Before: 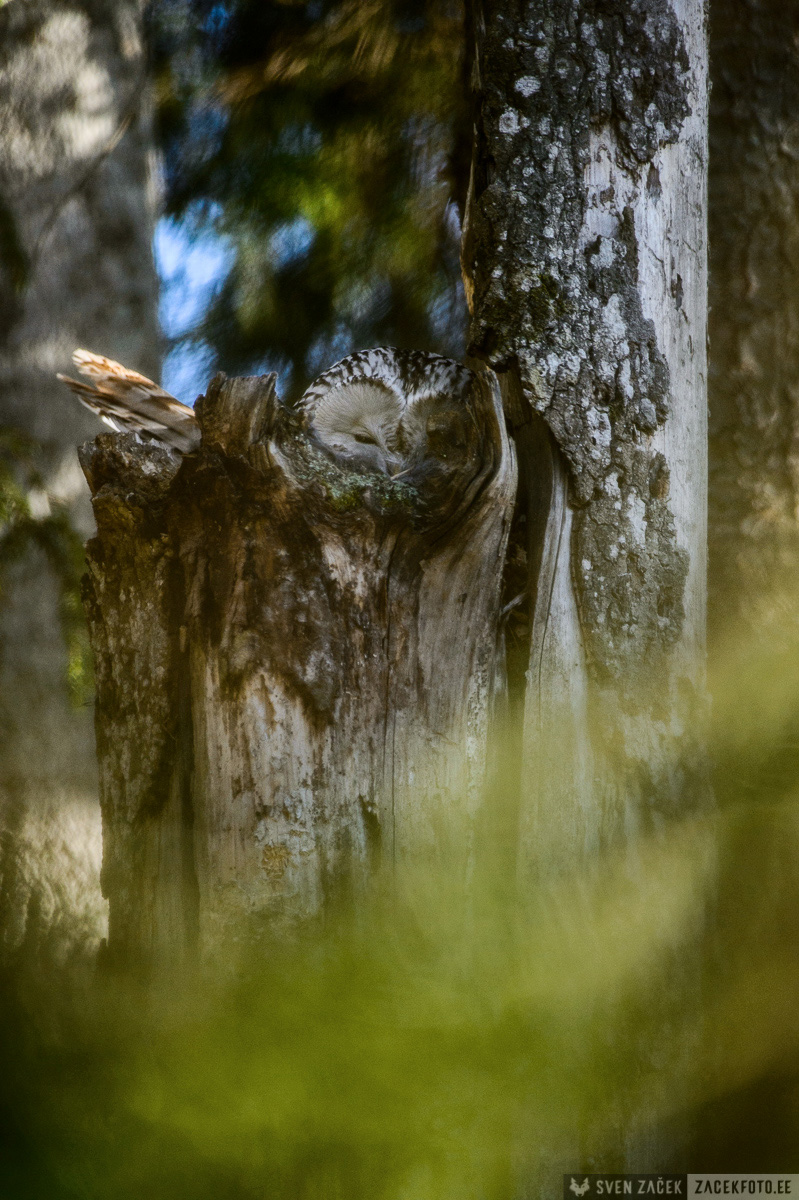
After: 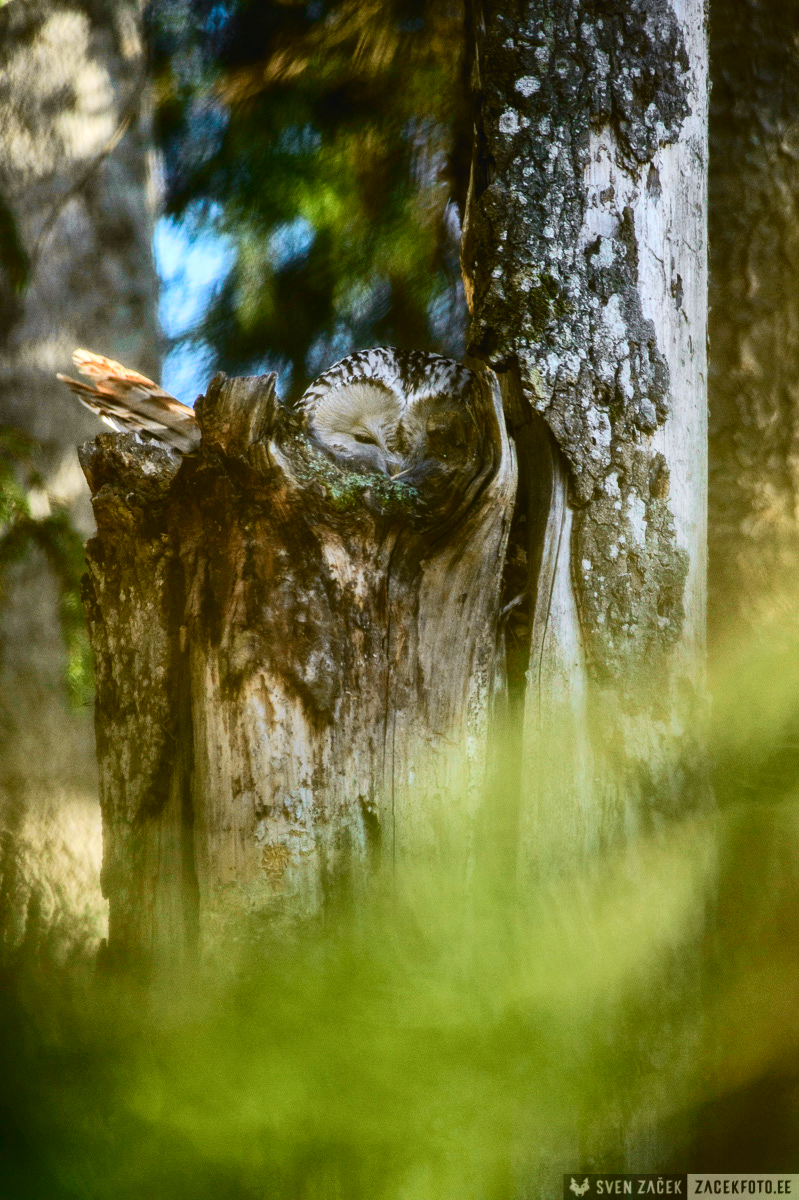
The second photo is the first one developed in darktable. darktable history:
tone curve: curves: ch0 [(0, 0.012) (0.052, 0.04) (0.107, 0.086) (0.269, 0.266) (0.471, 0.503) (0.731, 0.771) (0.921, 0.909) (0.999, 0.951)]; ch1 [(0, 0) (0.339, 0.298) (0.402, 0.363) (0.444, 0.415) (0.485, 0.469) (0.494, 0.493) (0.504, 0.501) (0.525, 0.534) (0.555, 0.593) (0.594, 0.648) (1, 1)]; ch2 [(0, 0) (0.48, 0.48) (0.504, 0.5) (0.535, 0.557) (0.581, 0.623) (0.649, 0.683) (0.824, 0.815) (1, 1)], color space Lab, independent channels, preserve colors none
exposure: black level correction -0.002, exposure 0.53 EV, compensate exposure bias true, compensate highlight preservation false
